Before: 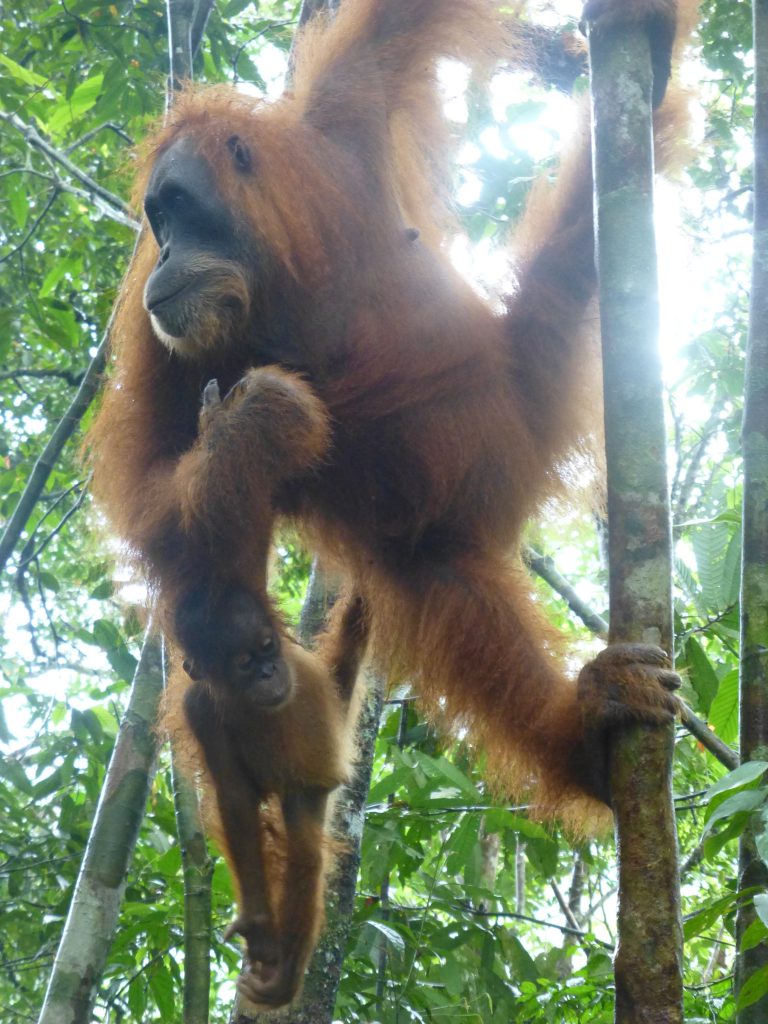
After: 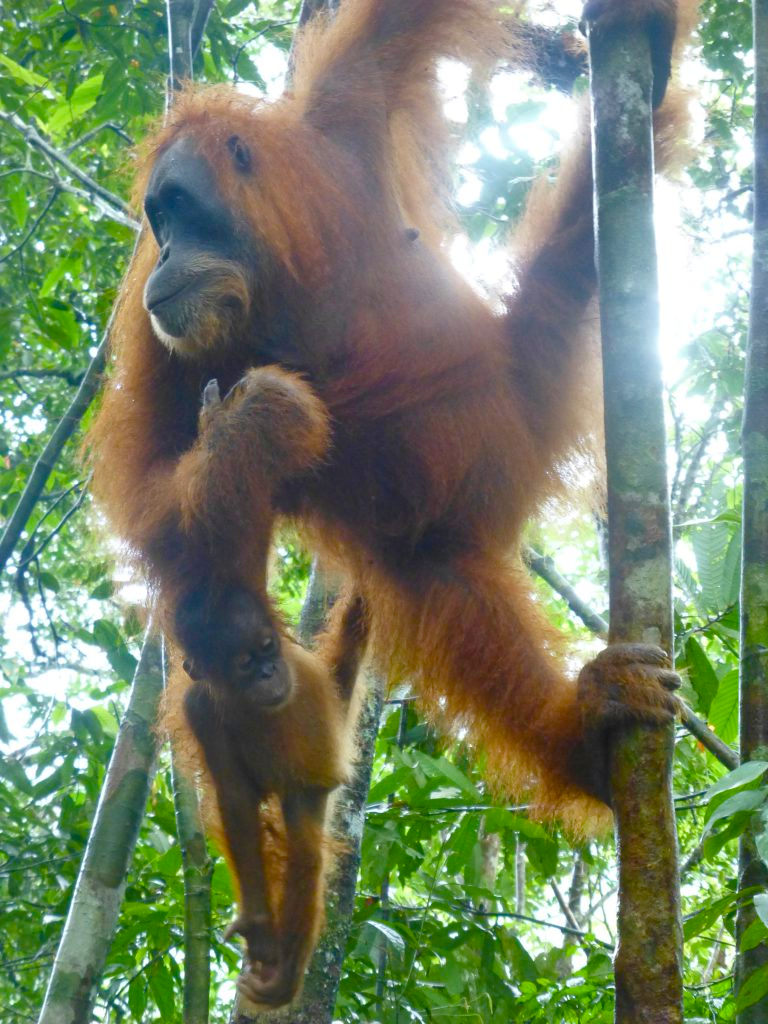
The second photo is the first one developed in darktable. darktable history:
color balance rgb: perceptual saturation grading › global saturation 35%, perceptual saturation grading › highlights -30%, perceptual saturation grading › shadows 35%, perceptual brilliance grading › global brilliance 3%, perceptual brilliance grading › highlights -3%, perceptual brilliance grading › shadows 3%
shadows and highlights: radius 100.41, shadows 50.55, highlights -64.36, highlights color adjustment 49.82%, soften with gaussian
